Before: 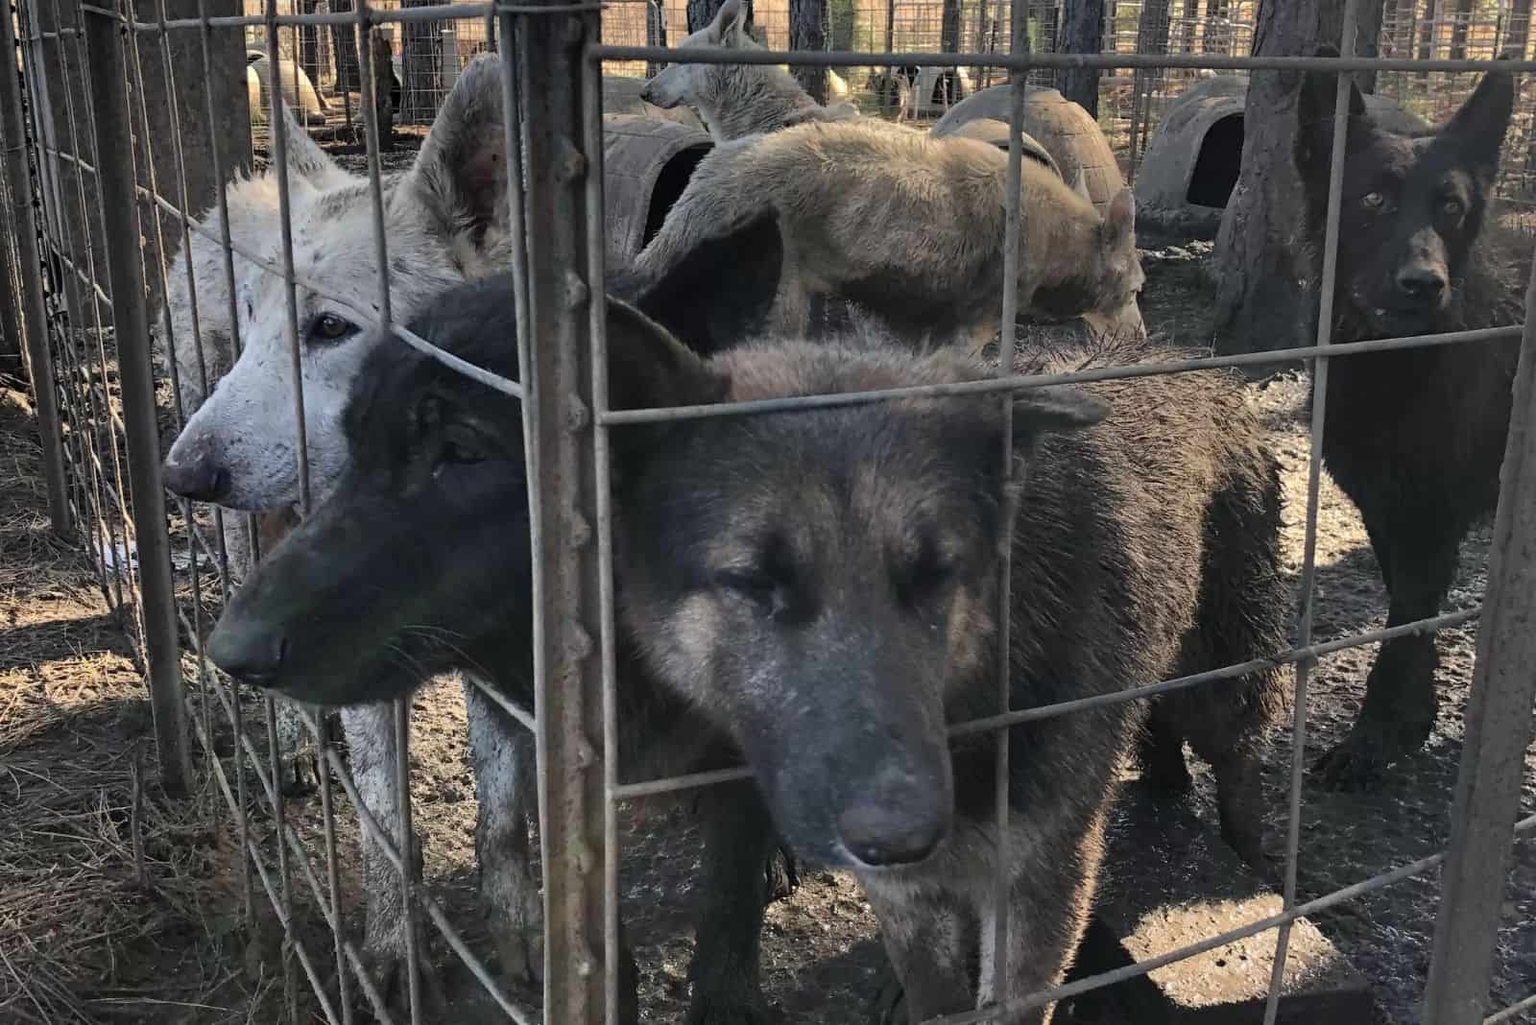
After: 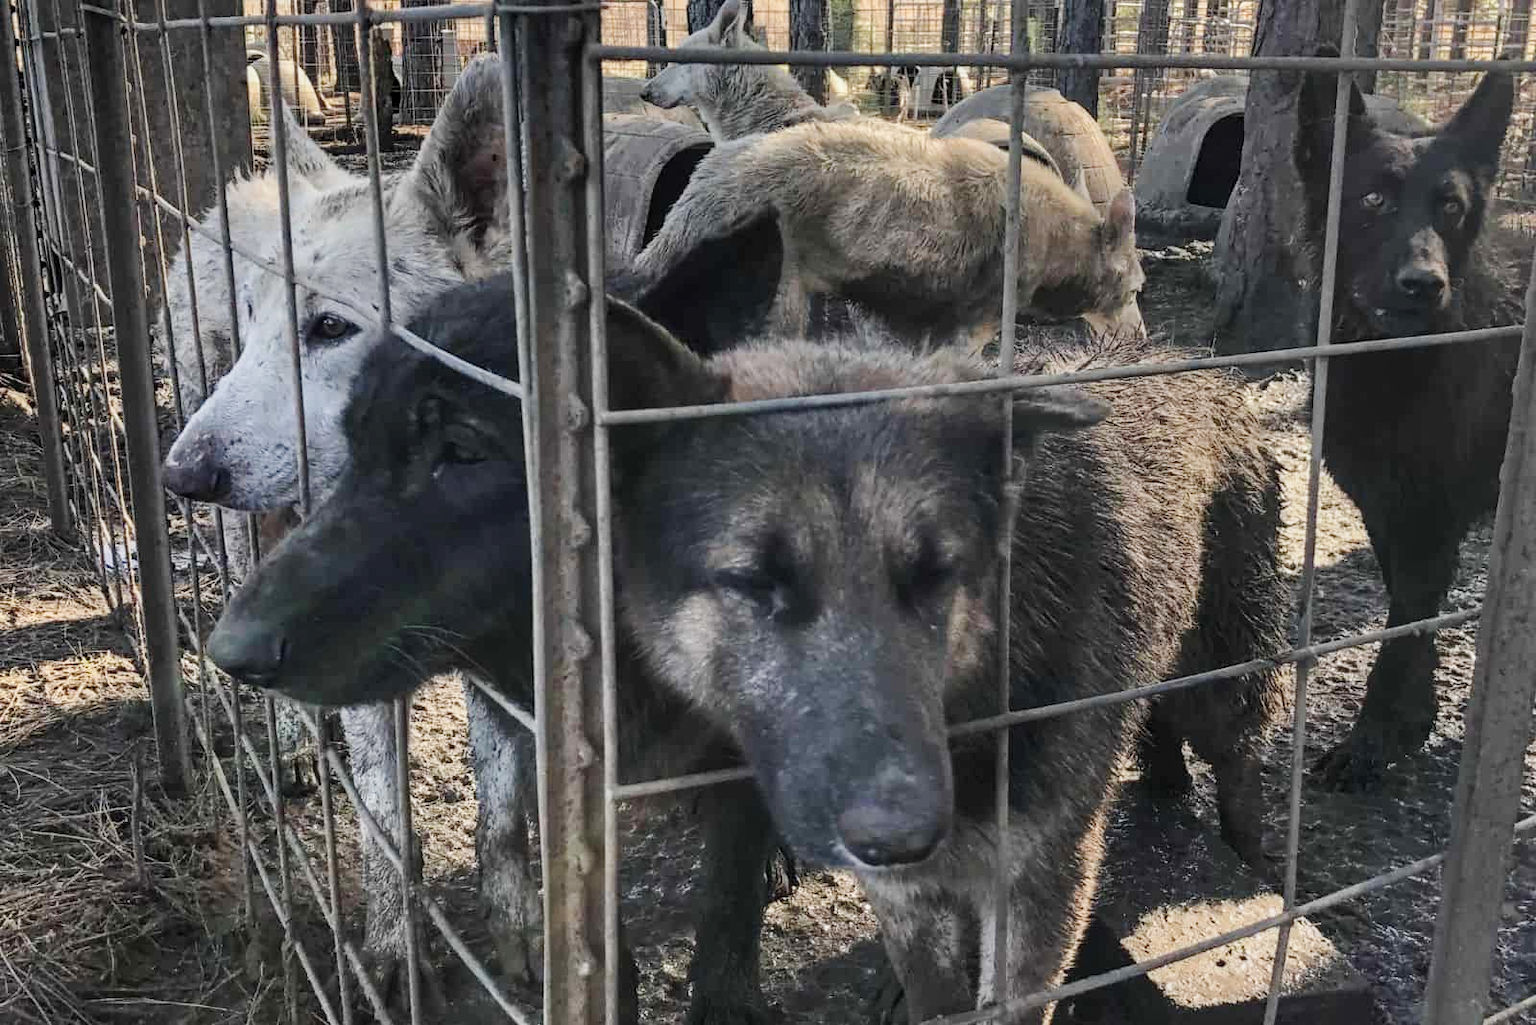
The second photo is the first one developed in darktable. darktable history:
tone curve: curves: ch0 [(0, 0.017) (0.239, 0.277) (0.508, 0.593) (0.826, 0.855) (1, 0.945)]; ch1 [(0, 0) (0.401, 0.42) (0.442, 0.47) (0.492, 0.498) (0.511, 0.504) (0.555, 0.586) (0.681, 0.739) (1, 1)]; ch2 [(0, 0) (0.411, 0.433) (0.5, 0.504) (0.545, 0.574) (1, 1)], preserve colors none
local contrast: on, module defaults
